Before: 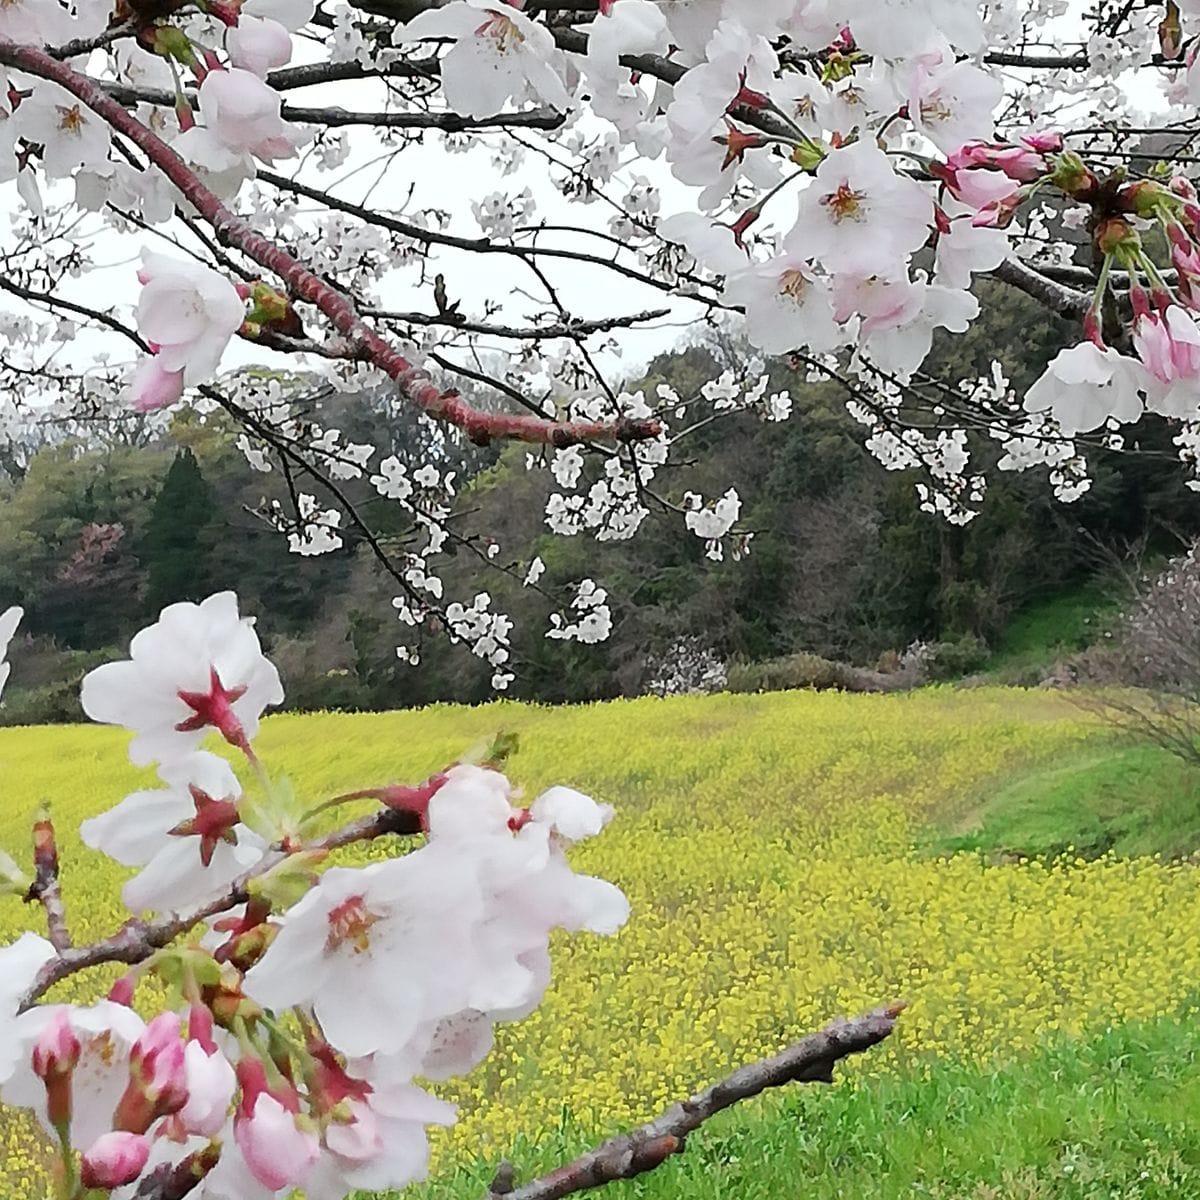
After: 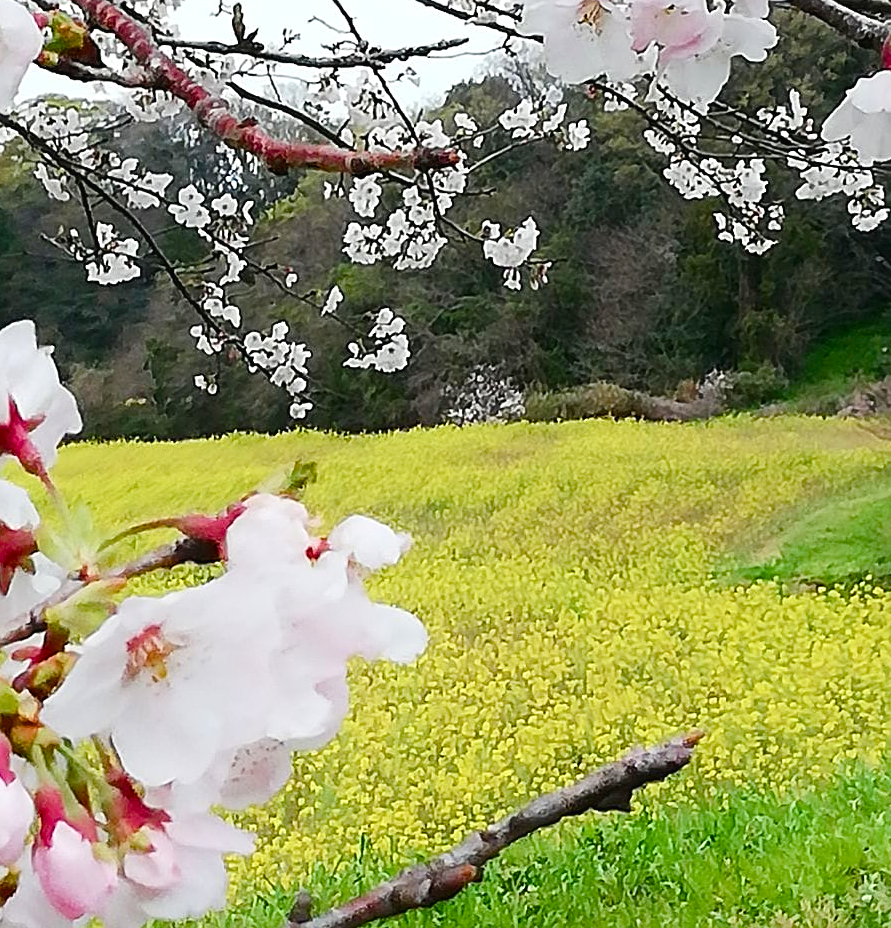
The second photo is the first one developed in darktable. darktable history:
shadows and highlights: shadows -23.07, highlights 46.26, soften with gaussian
contrast brightness saturation: contrast 0.139
color balance rgb: global offset › luminance 0.282%, perceptual saturation grading › global saturation 20%, perceptual saturation grading › highlights -24.714%, perceptual saturation grading › shadows 49.677%, global vibrance 20%
crop: left 16.842%, top 22.61%, right 8.903%
sharpen: amount 0.468
